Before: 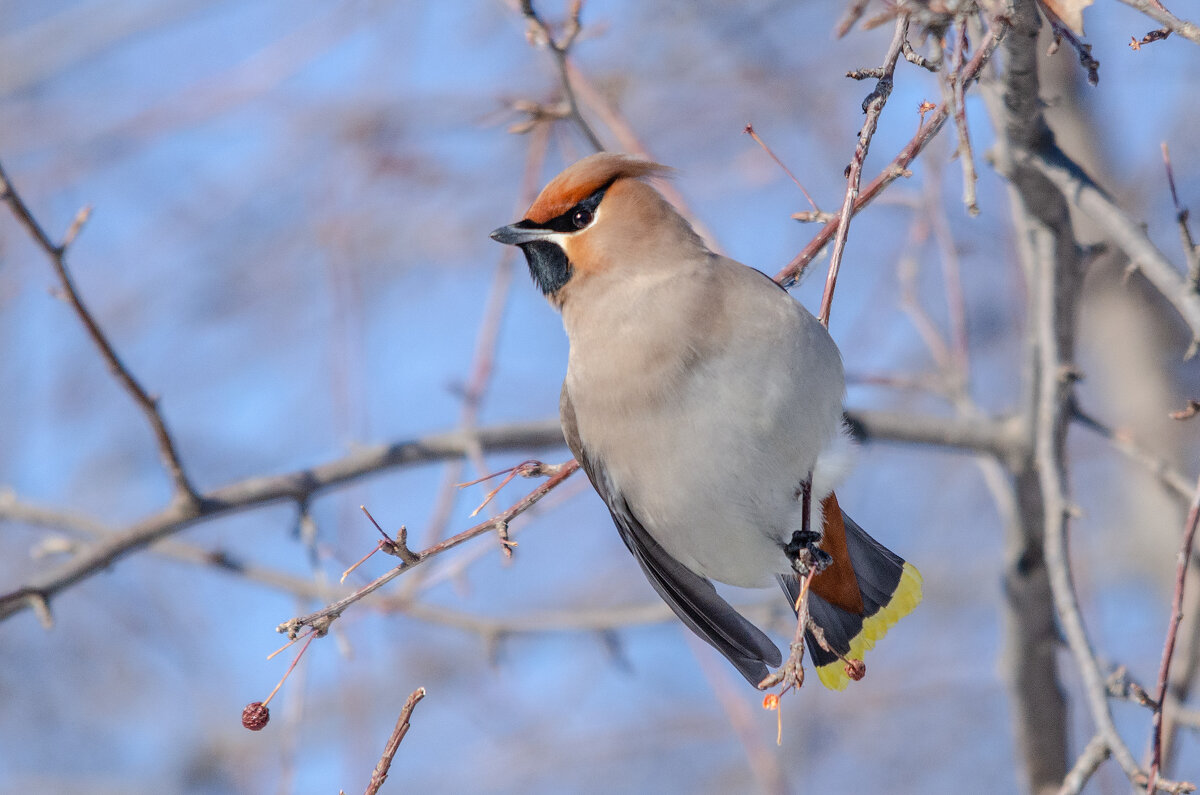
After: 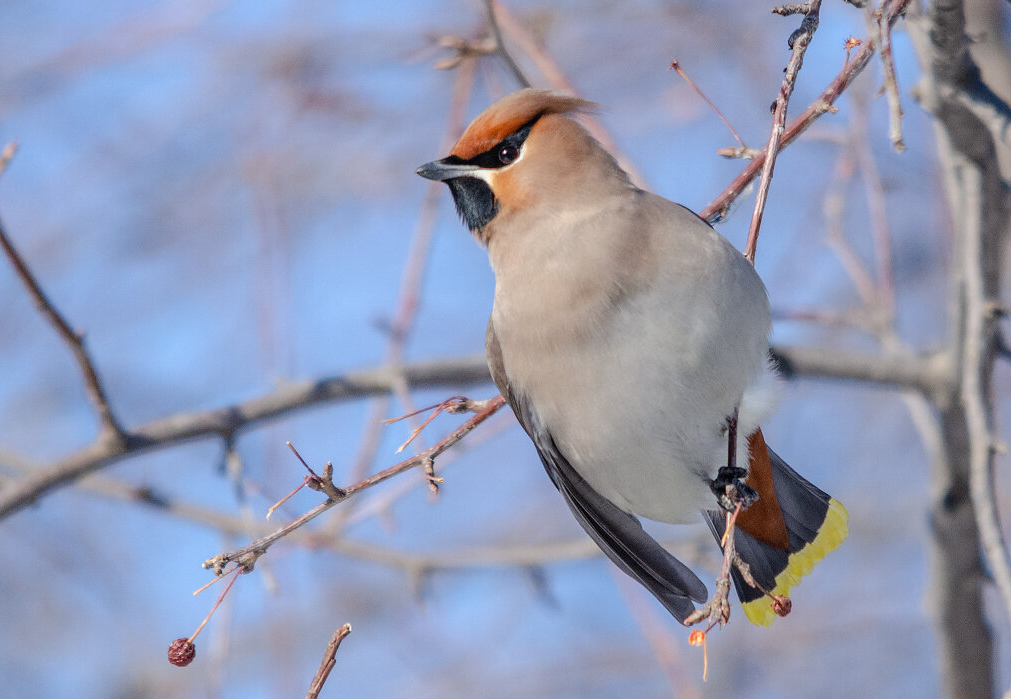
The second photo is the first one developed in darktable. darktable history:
crop: left 6.213%, top 8.076%, right 9.529%, bottom 3.987%
